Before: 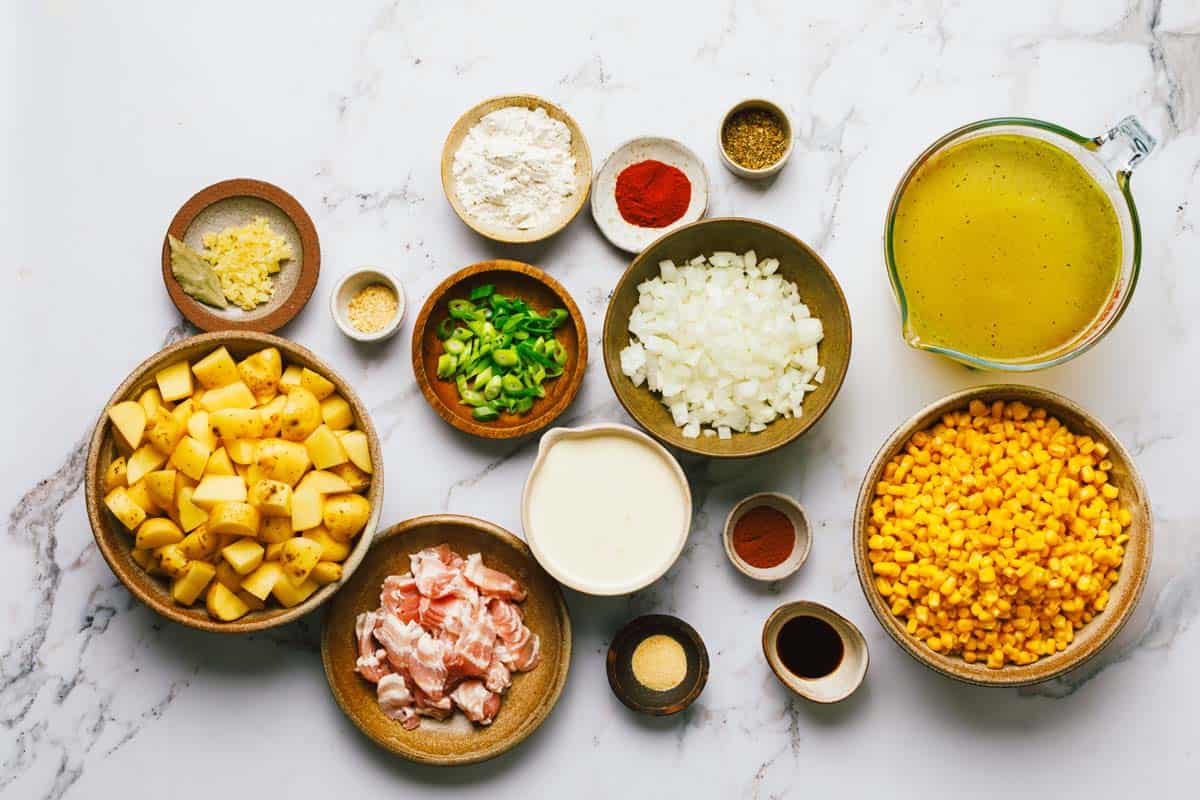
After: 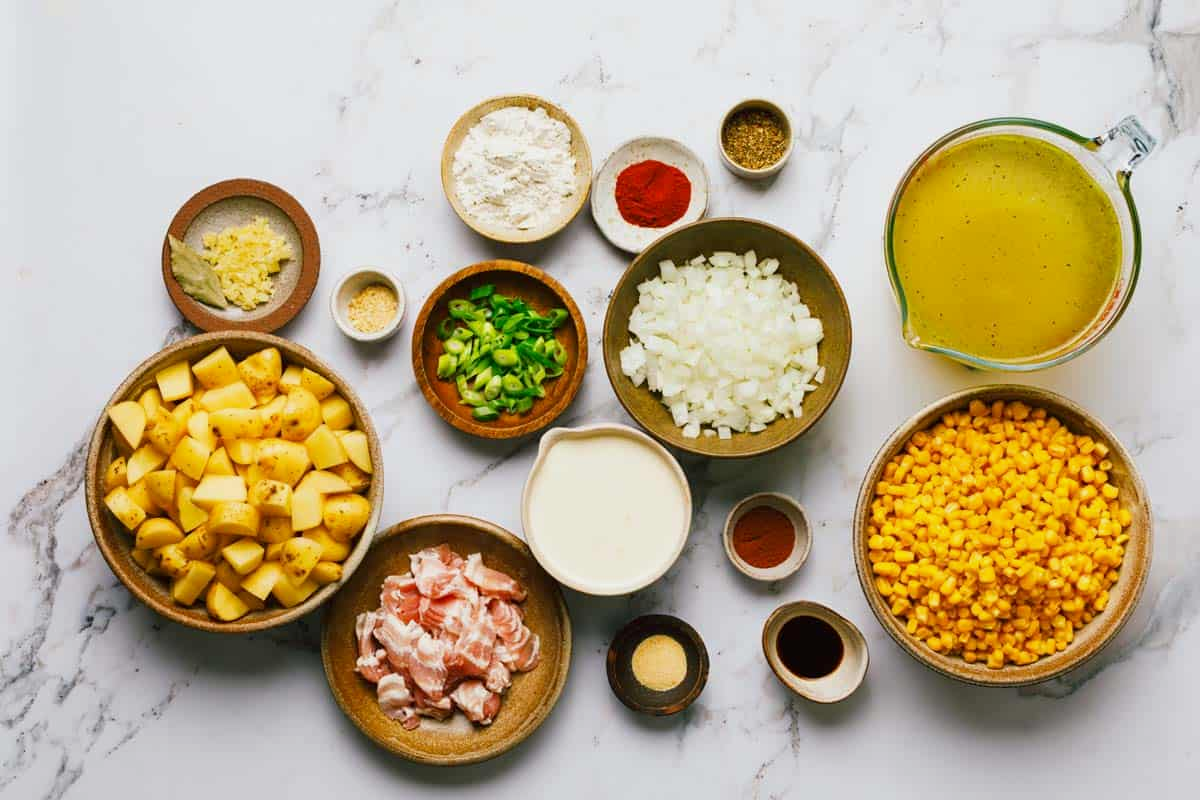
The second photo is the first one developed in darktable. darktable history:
exposure: black level correction 0.002, exposure -0.102 EV, compensate highlight preservation false
